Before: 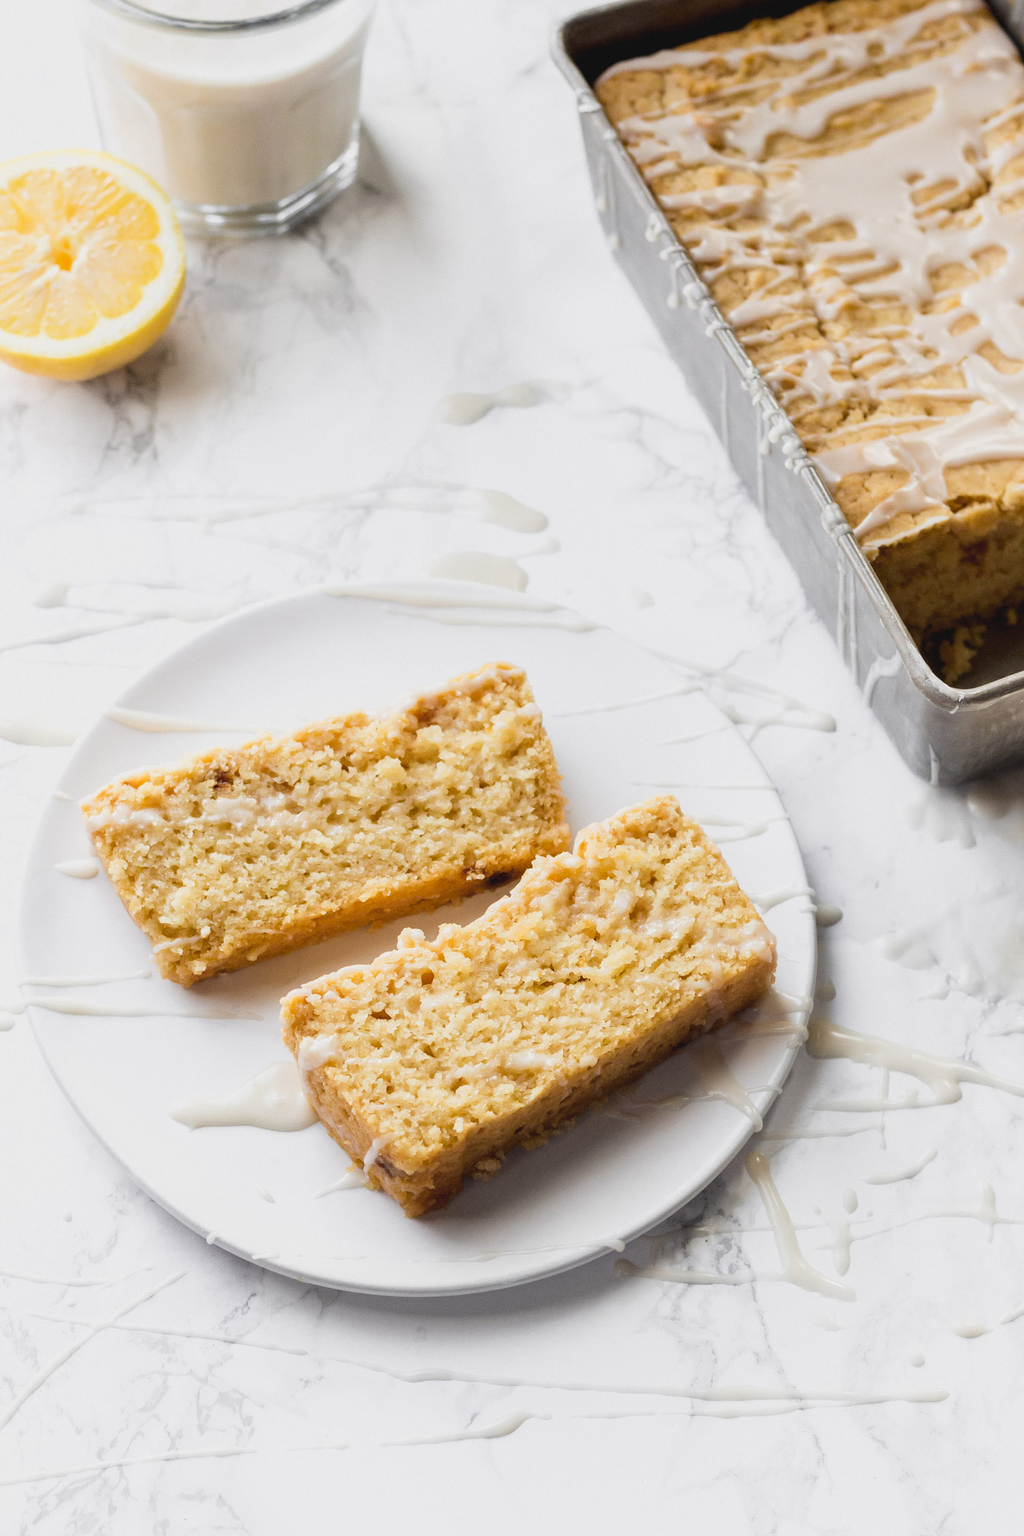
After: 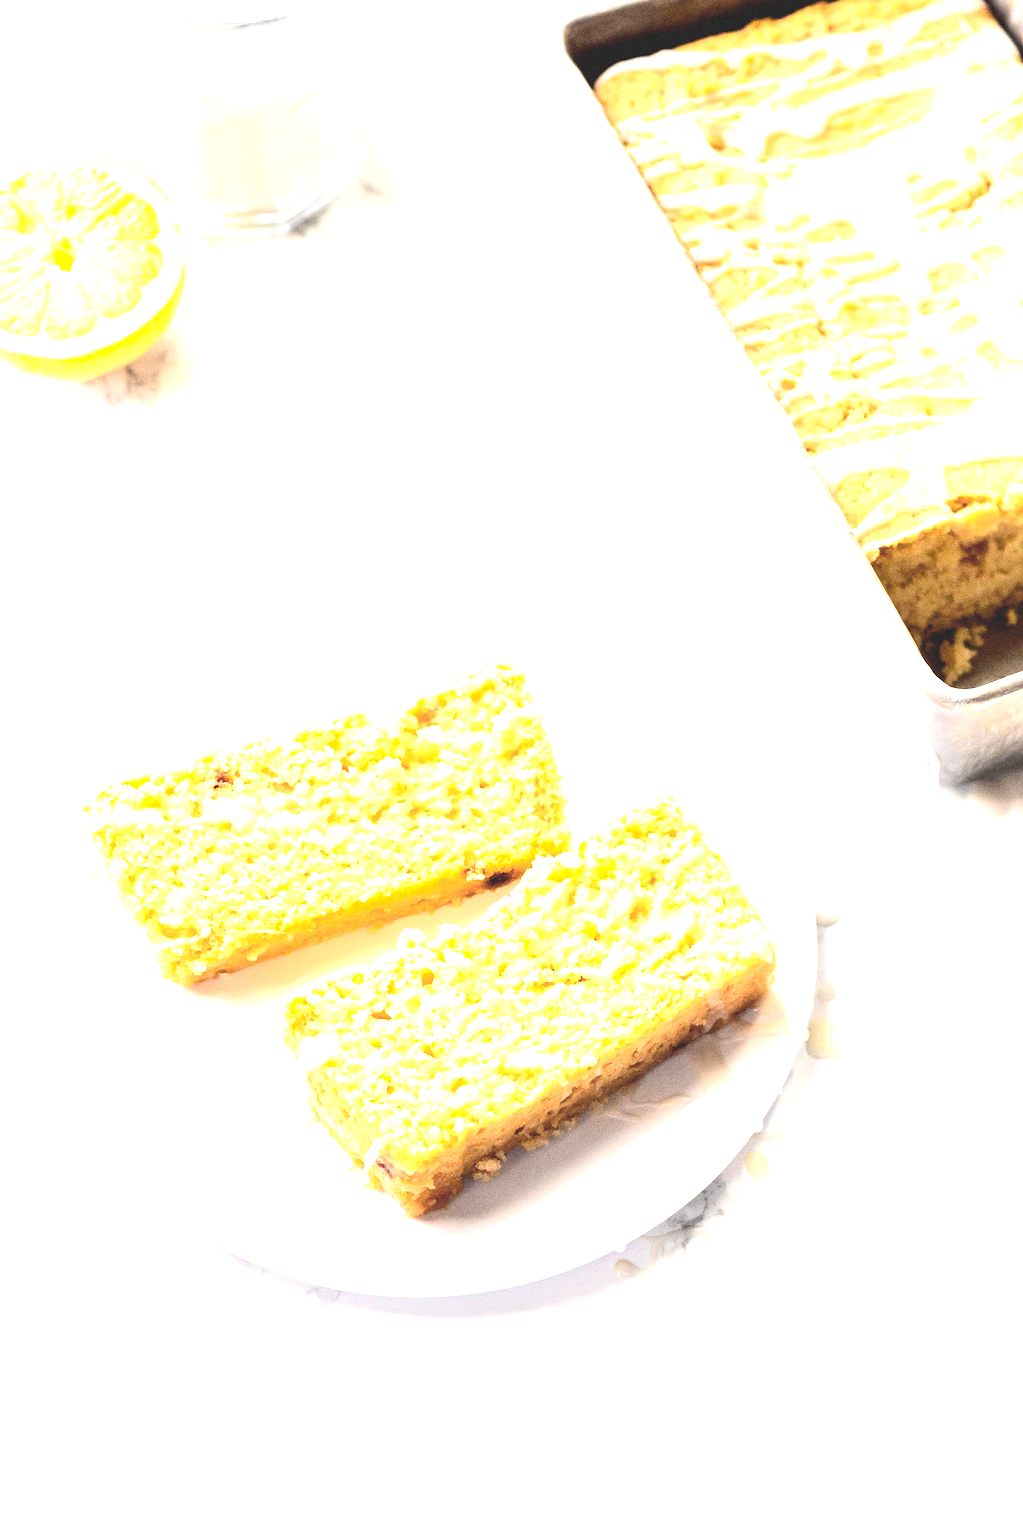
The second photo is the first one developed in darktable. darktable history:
exposure: exposure 2.279 EV, compensate highlight preservation false
contrast brightness saturation: contrast 0.24, brightness 0.091
